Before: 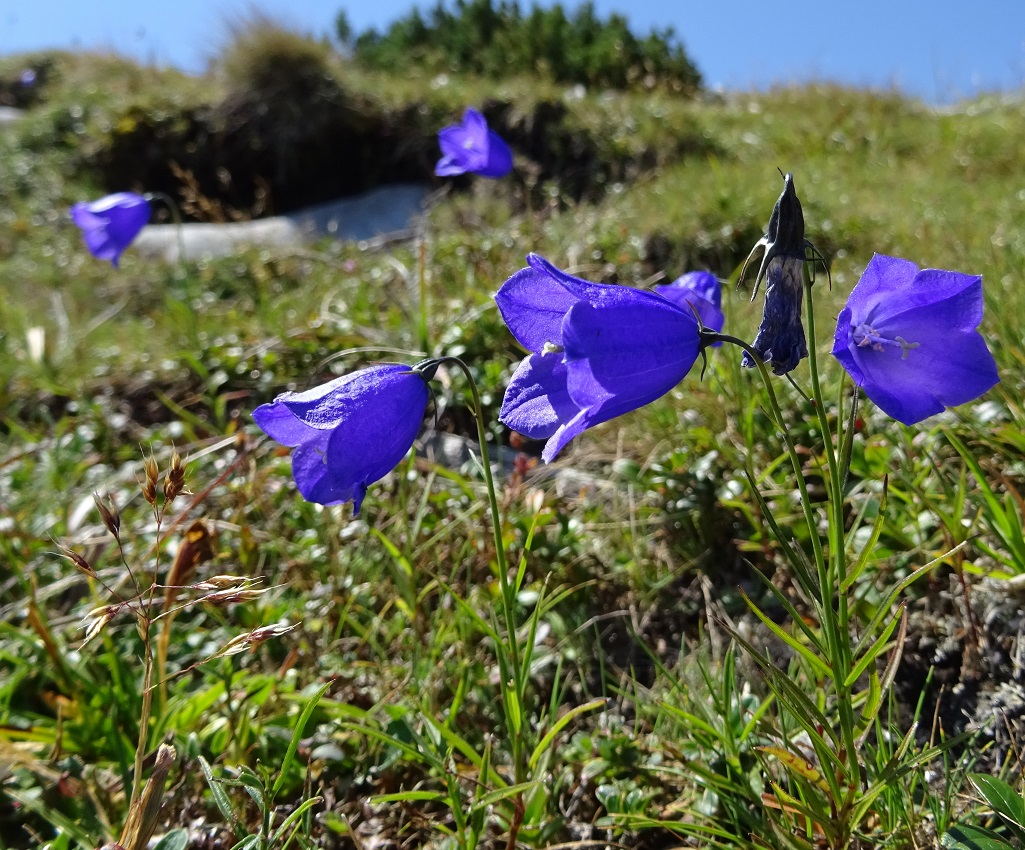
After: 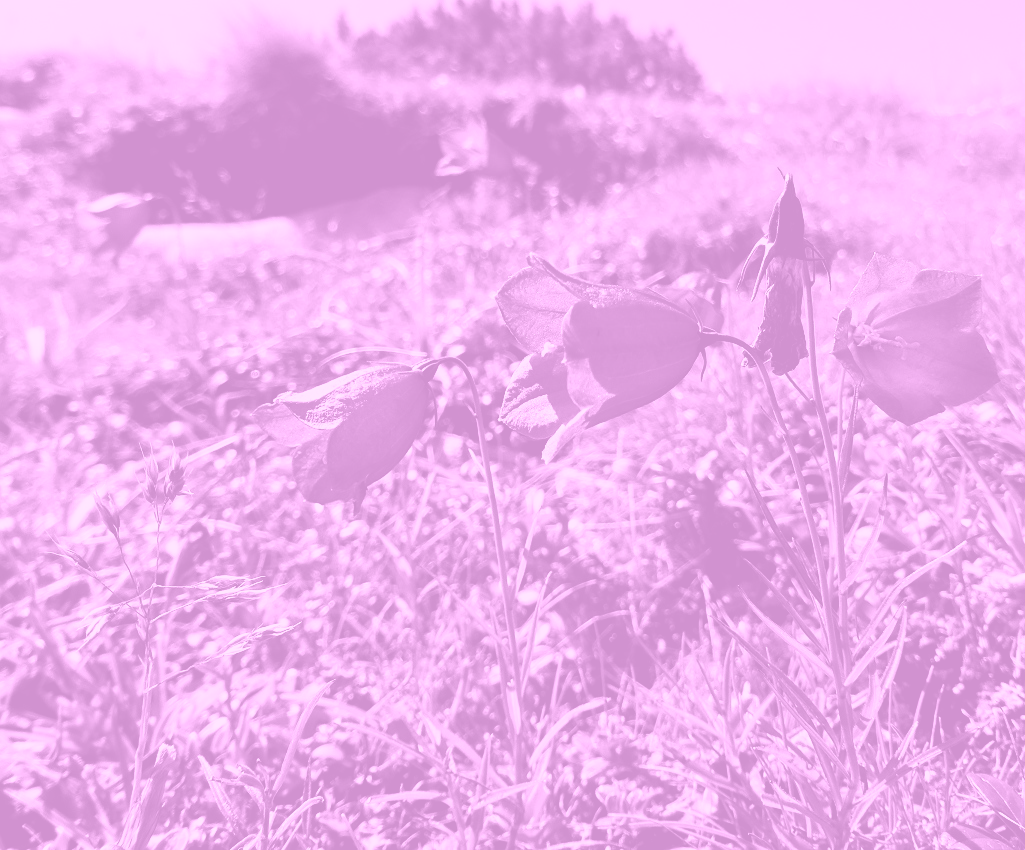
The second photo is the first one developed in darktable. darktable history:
contrast brightness saturation: contrast 0.28
colorize: hue 331.2°, saturation 75%, source mix 30.28%, lightness 70.52%, version 1
exposure: black level correction 0.007, compensate highlight preservation false
